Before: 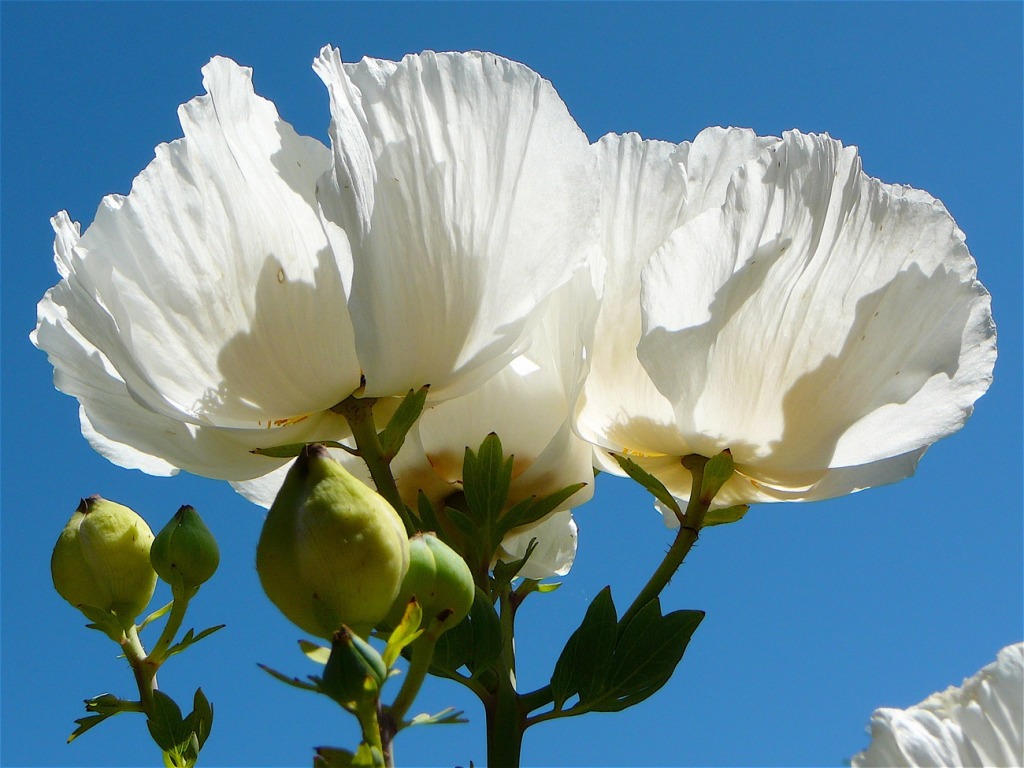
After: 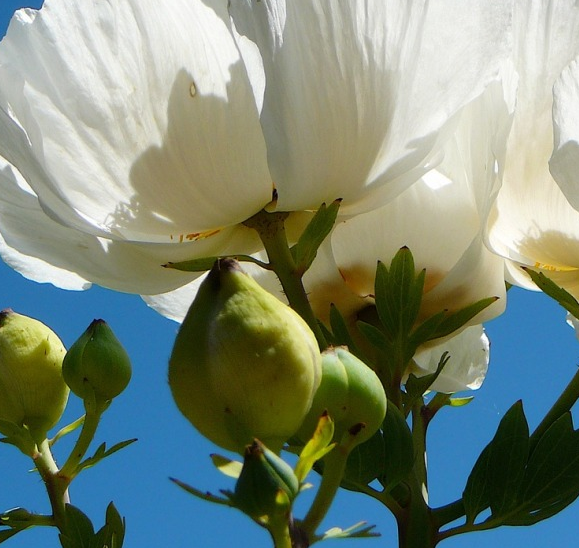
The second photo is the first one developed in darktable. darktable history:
crop: left 8.613%, top 24.246%, right 34.752%, bottom 4.308%
